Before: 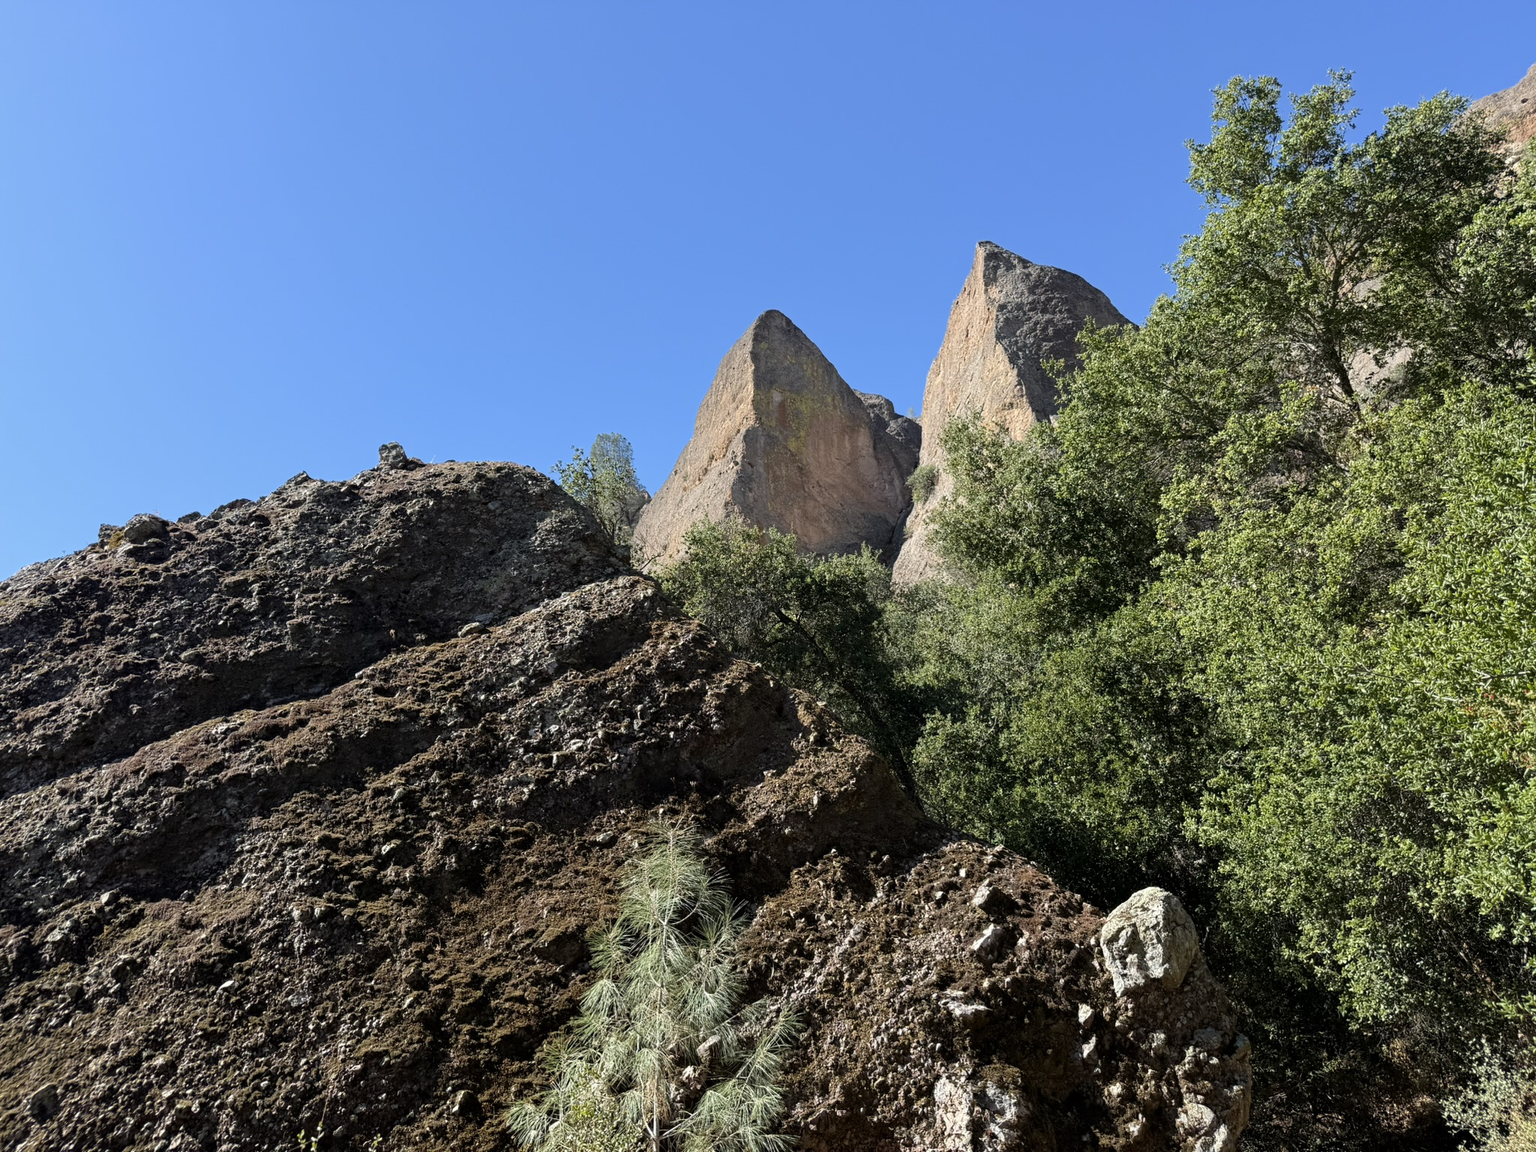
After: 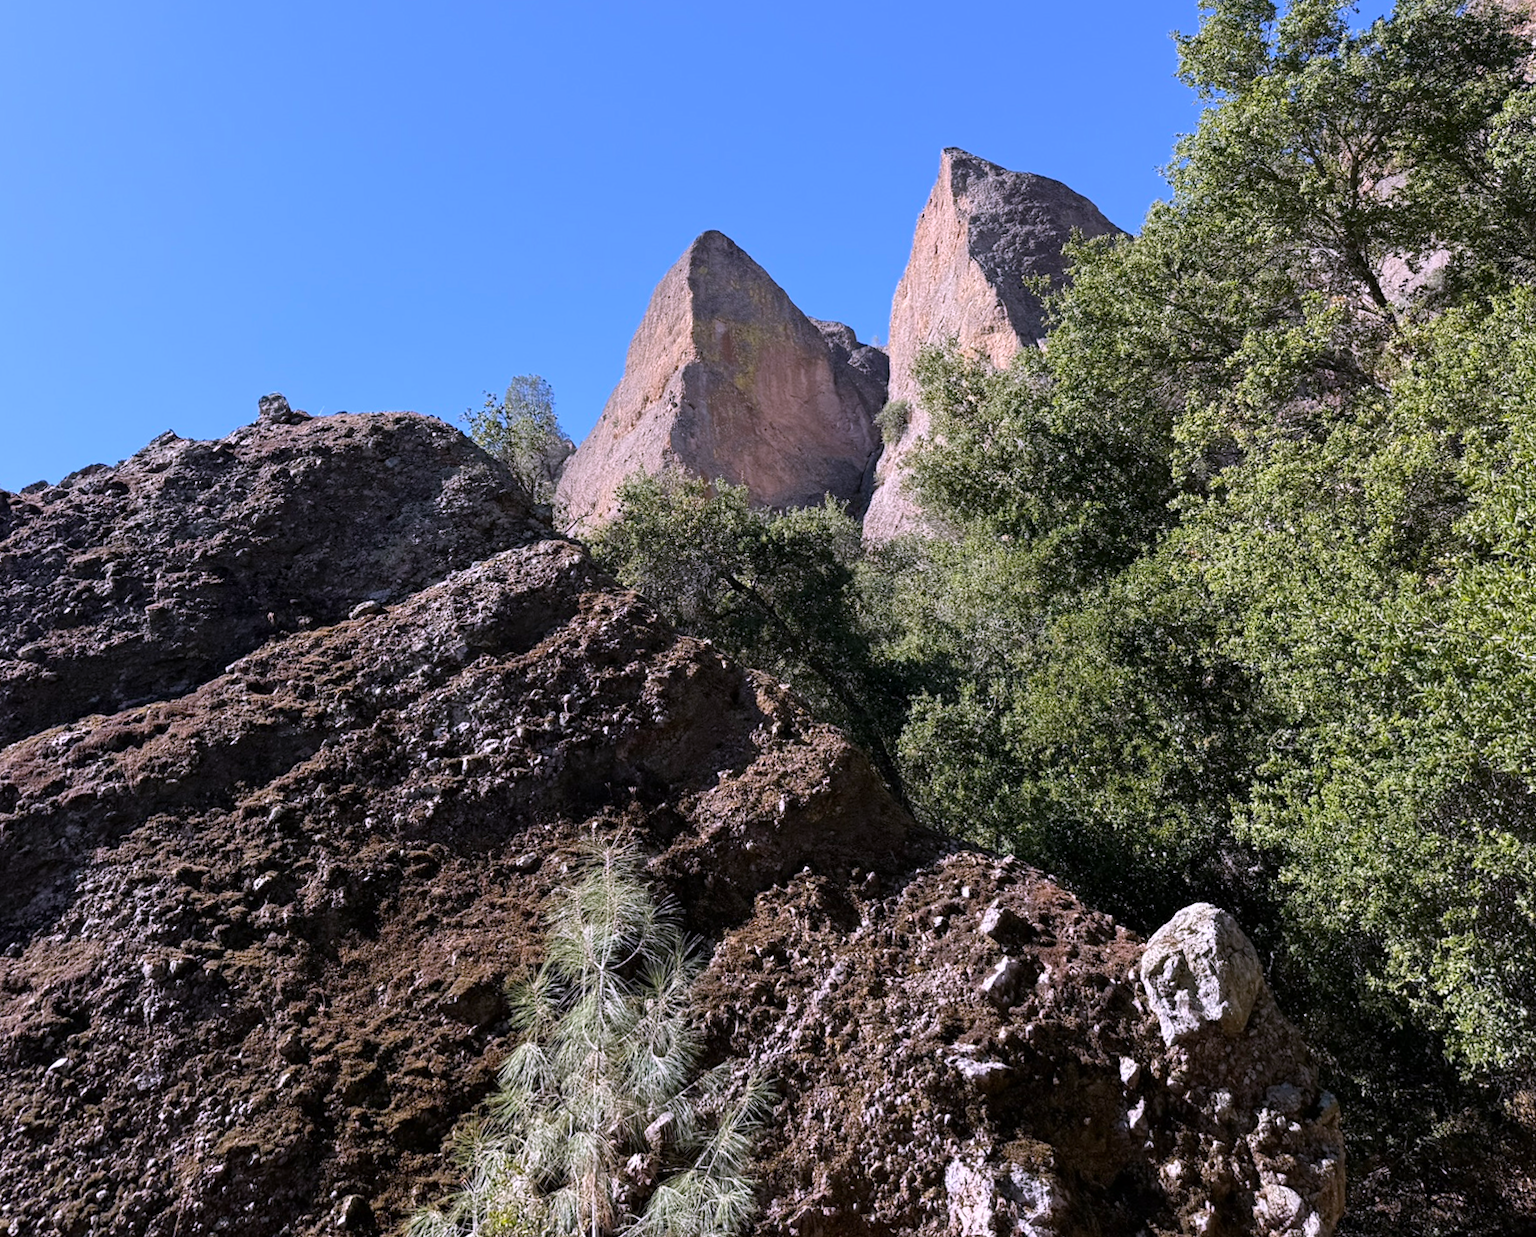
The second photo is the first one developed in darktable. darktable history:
rotate and perspective: rotation 0.215°, lens shift (vertical) -0.139, crop left 0.069, crop right 0.939, crop top 0.002, crop bottom 0.996
white balance: red 1.042, blue 1.17
crop and rotate: angle 1.96°, left 5.673%, top 5.673%
